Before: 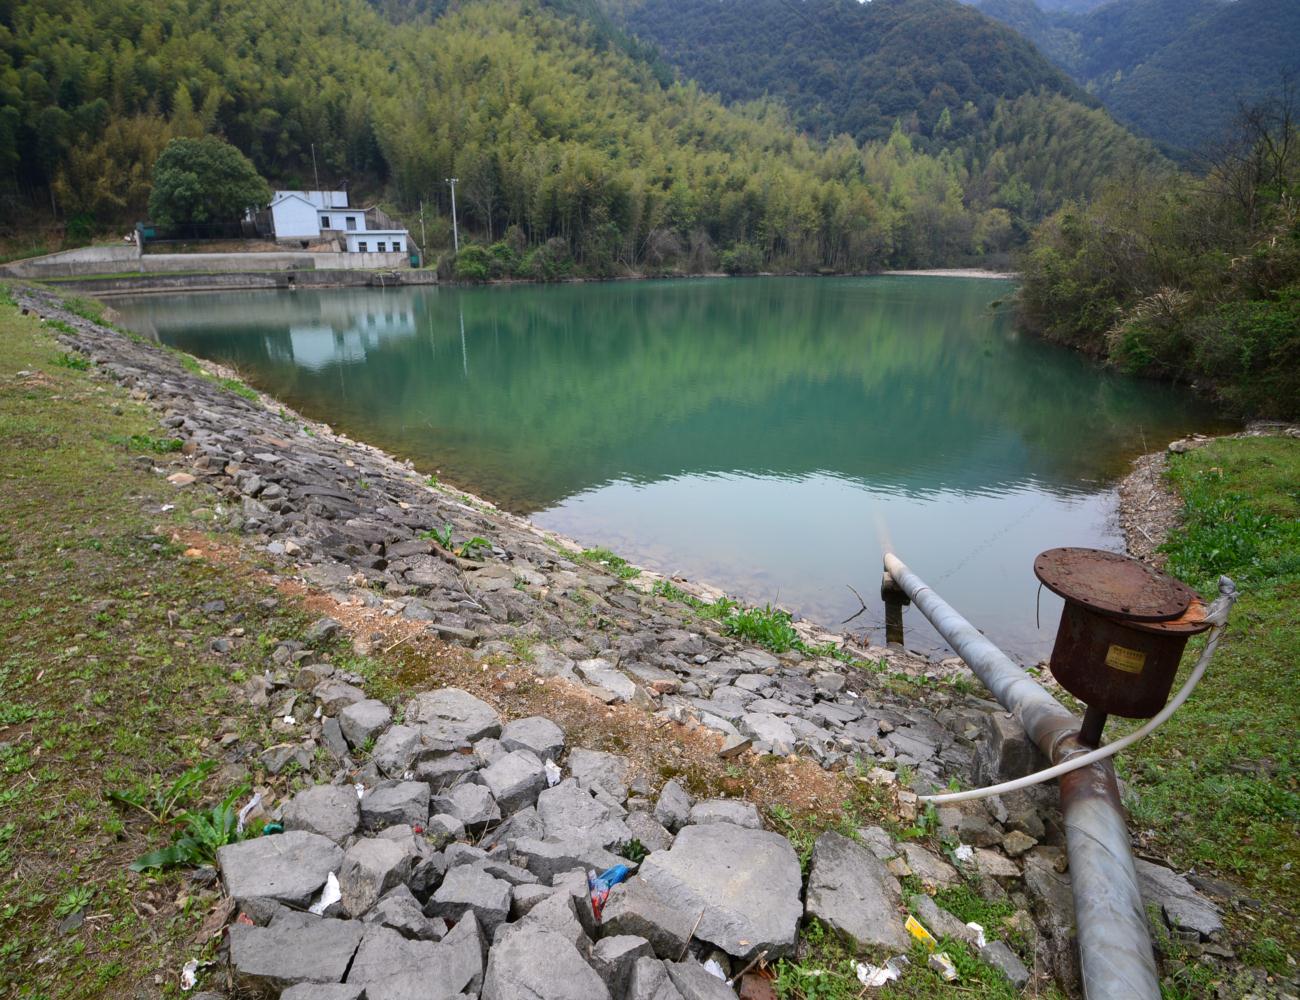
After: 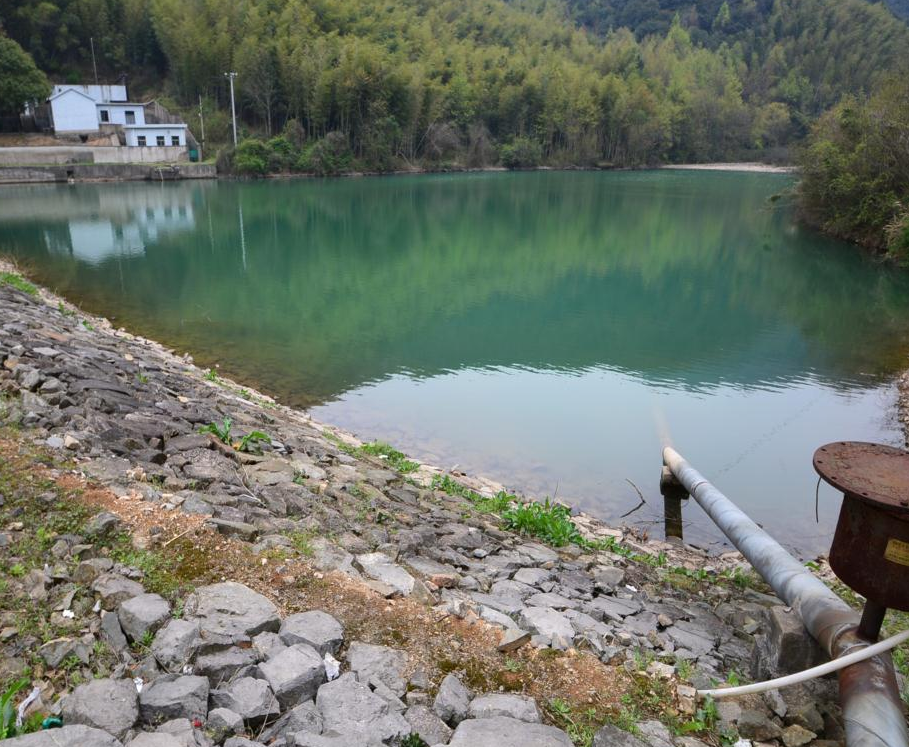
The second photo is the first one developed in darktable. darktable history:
crop and rotate: left 17.046%, top 10.659%, right 12.989%, bottom 14.553%
tone equalizer: on, module defaults
